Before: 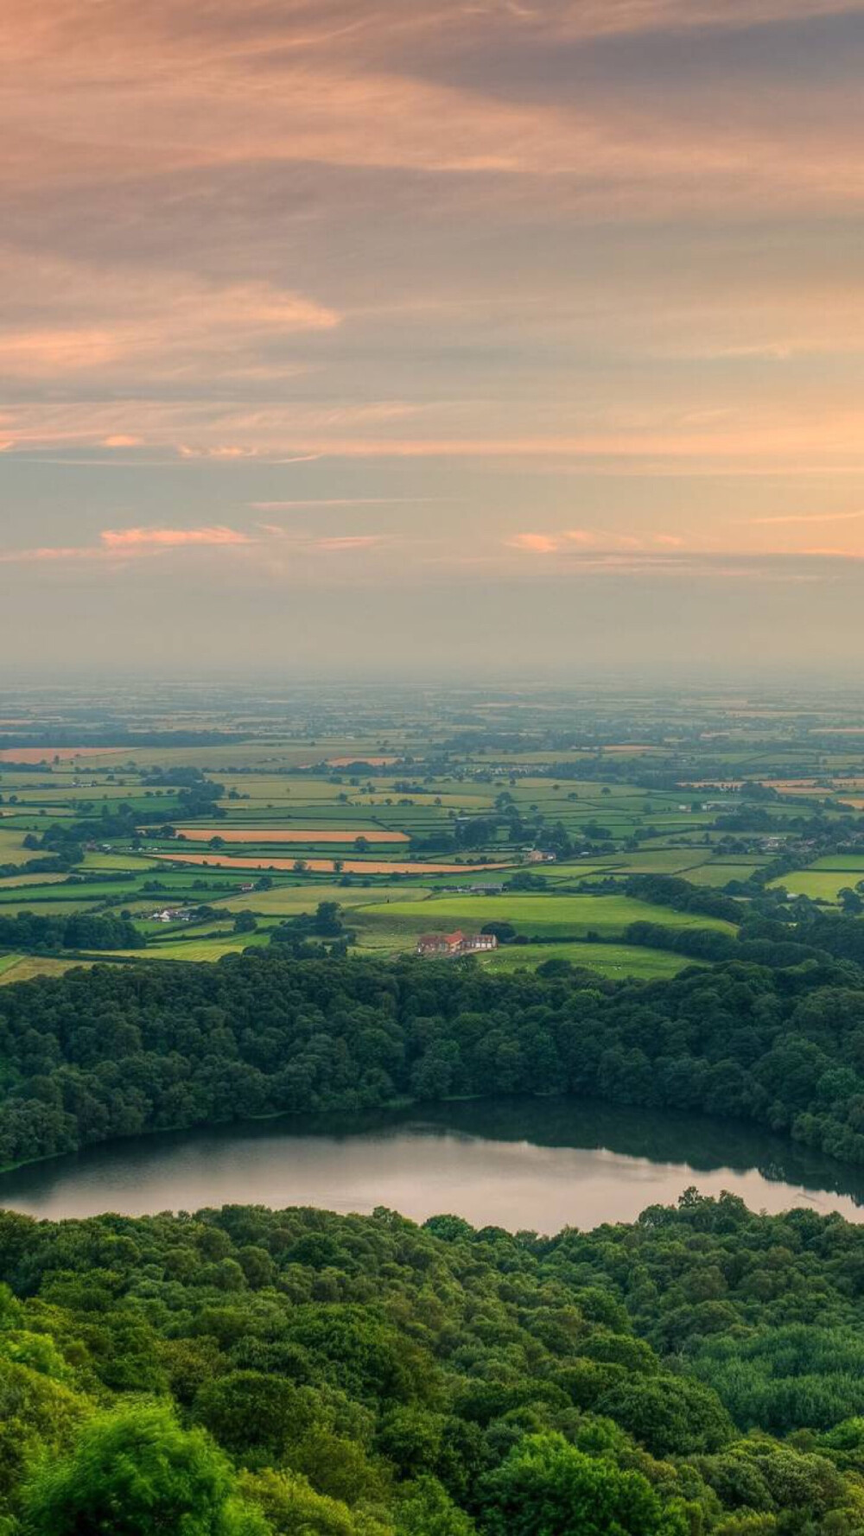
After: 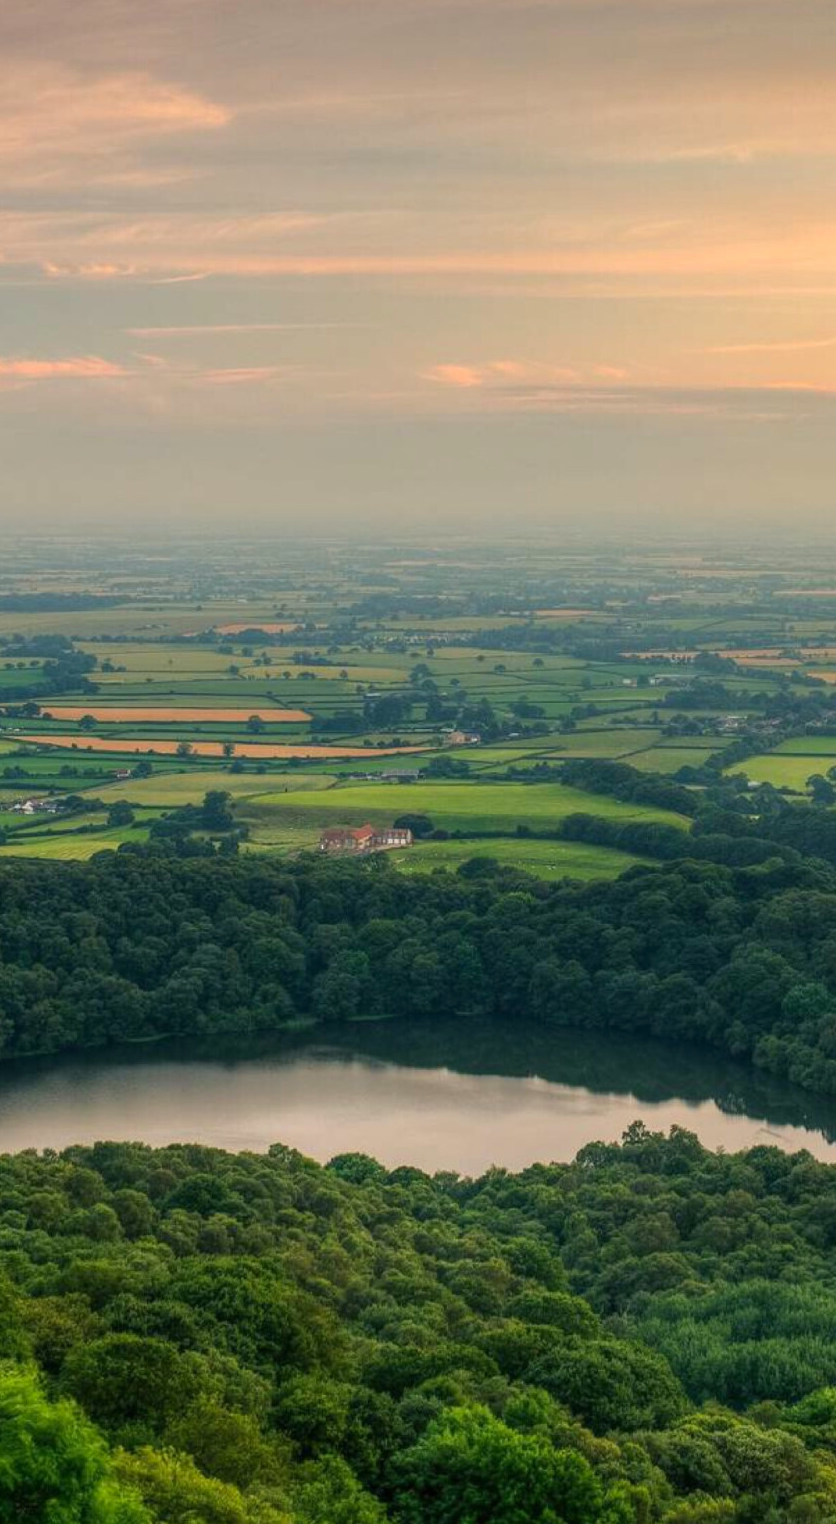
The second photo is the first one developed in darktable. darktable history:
crop: left 16.315%, top 14.246%
color correction: highlights b* 3
